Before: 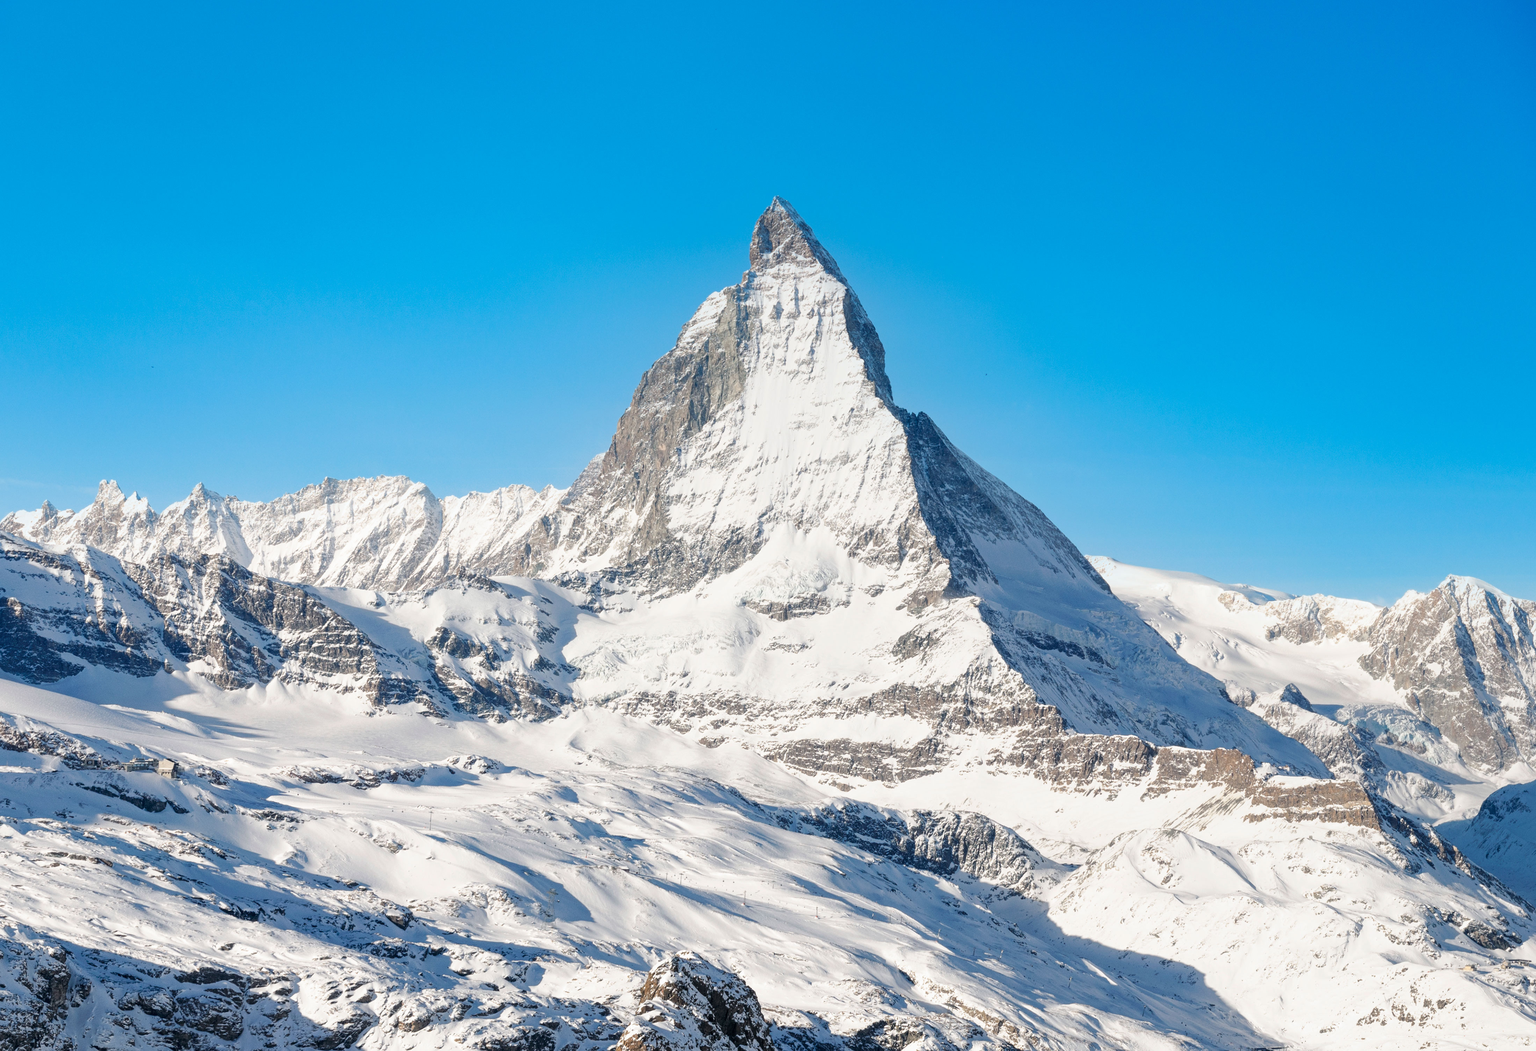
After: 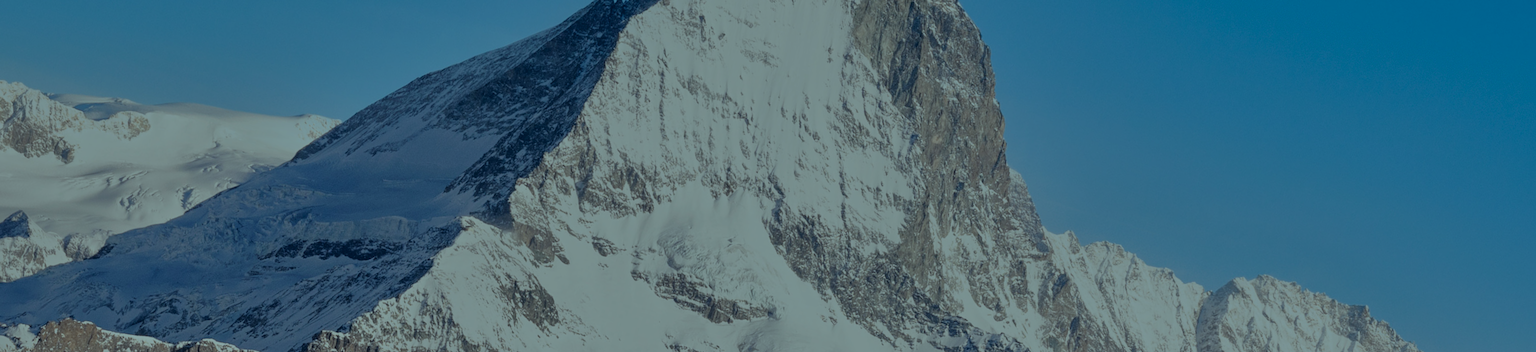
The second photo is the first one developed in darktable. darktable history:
tone equalizer: -8 EV -2 EV, -7 EV -2 EV, -6 EV -2 EV, -5 EV -2 EV, -4 EV -2 EV, -3 EV -2 EV, -2 EV -2 EV, -1 EV -1.63 EV, +0 EV -2 EV
color balance: mode lift, gamma, gain (sRGB), lift [0.997, 0.979, 1.021, 1.011], gamma [1, 1.084, 0.916, 0.998], gain [1, 0.87, 1.13, 1.101], contrast 4.55%, contrast fulcrum 38.24%, output saturation 104.09%
crop and rotate: angle 16.12°, top 30.835%, bottom 35.653%
